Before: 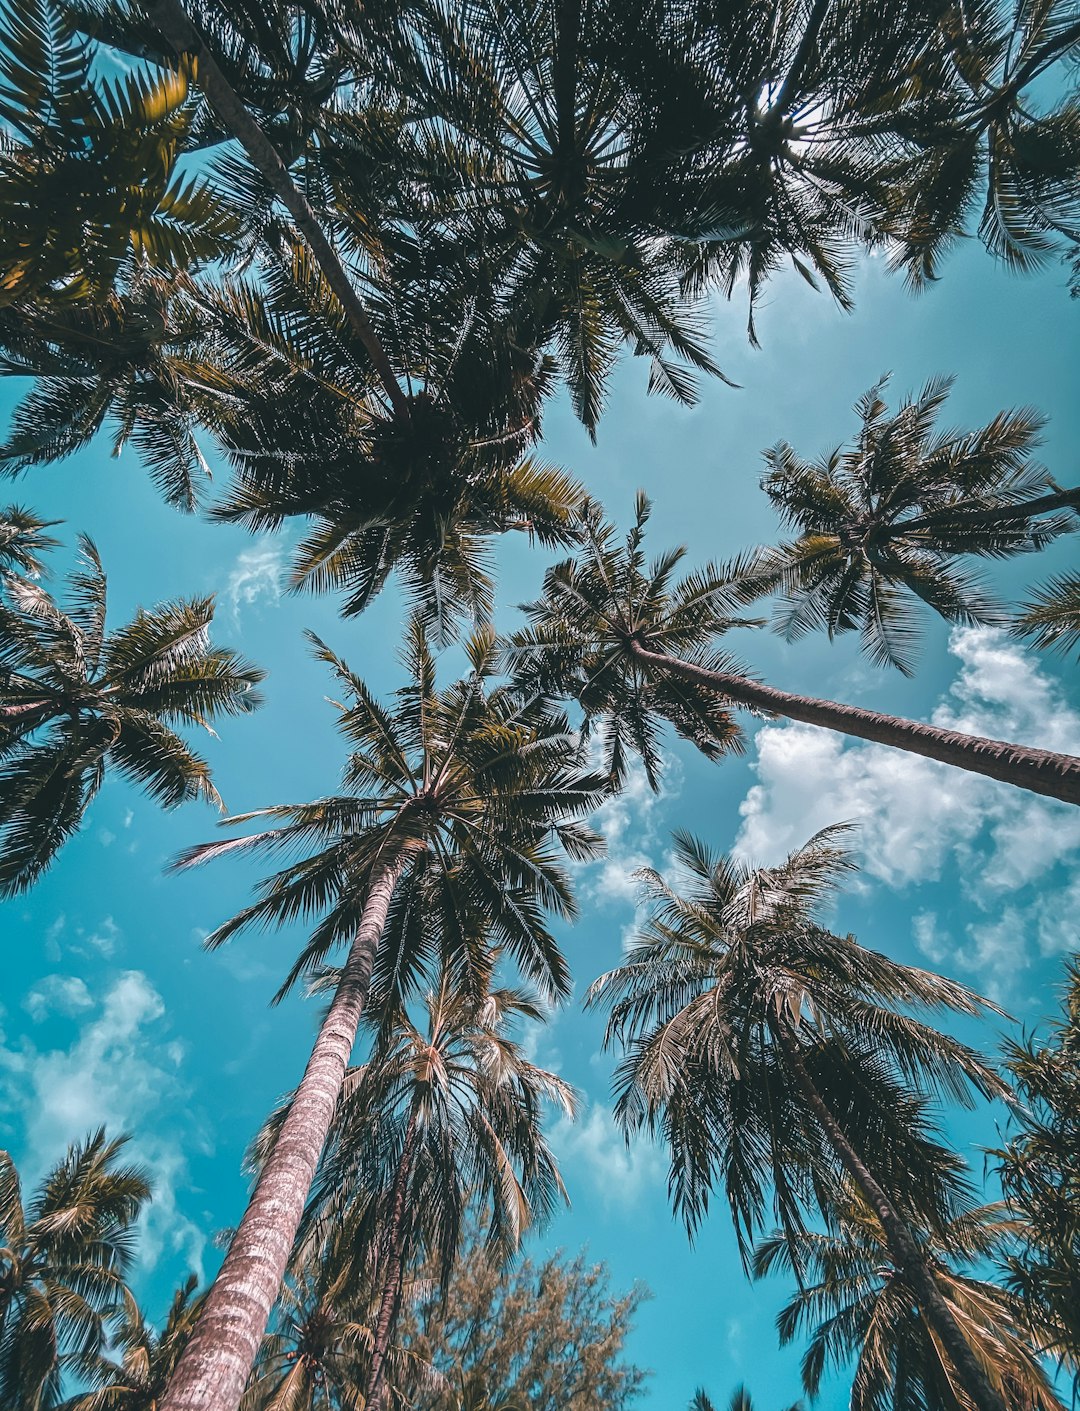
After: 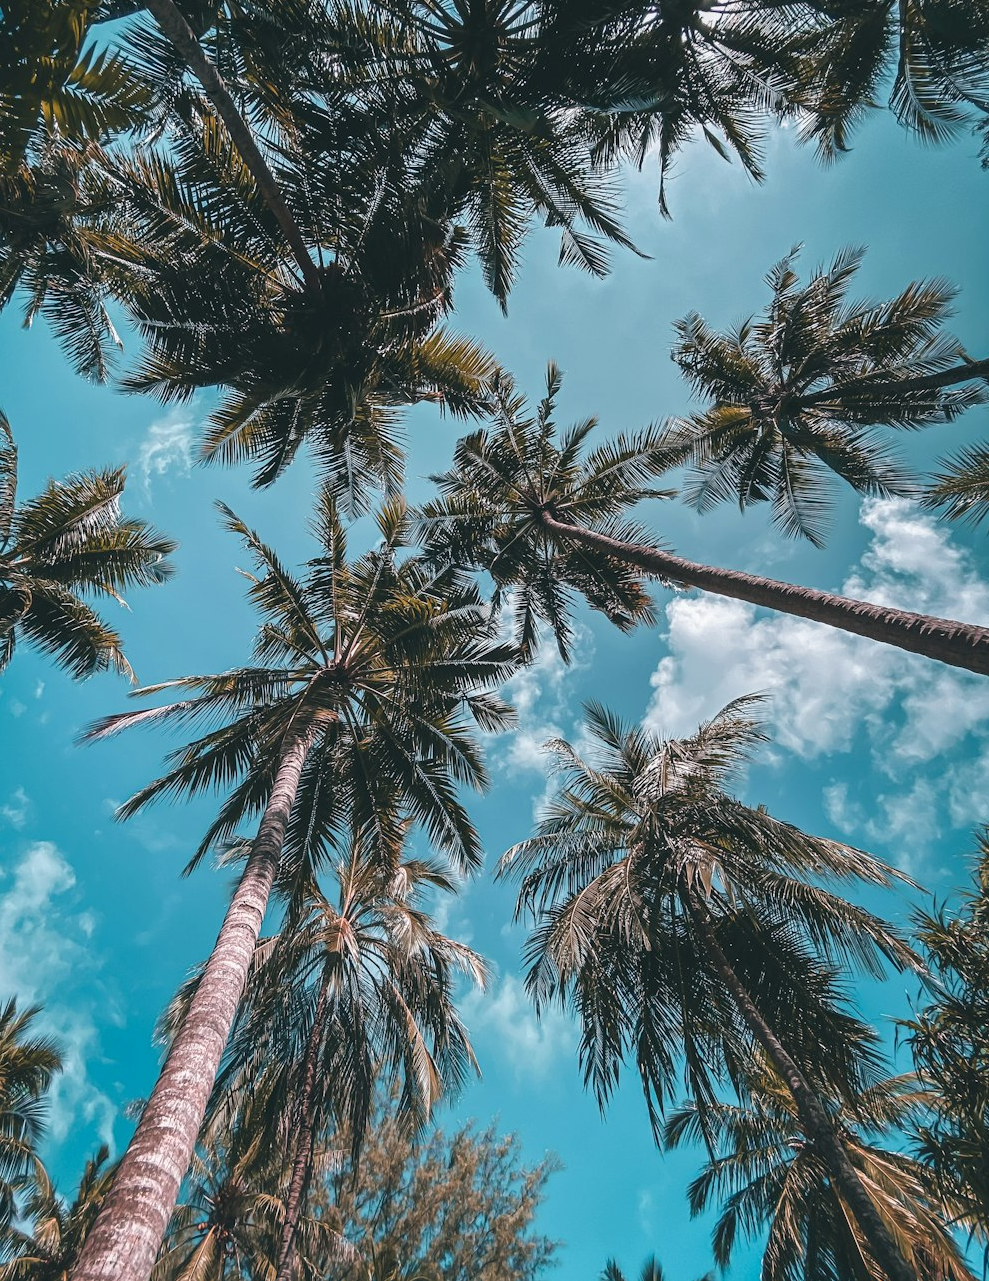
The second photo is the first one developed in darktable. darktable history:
crop and rotate: left 8.337%, top 9.197%
